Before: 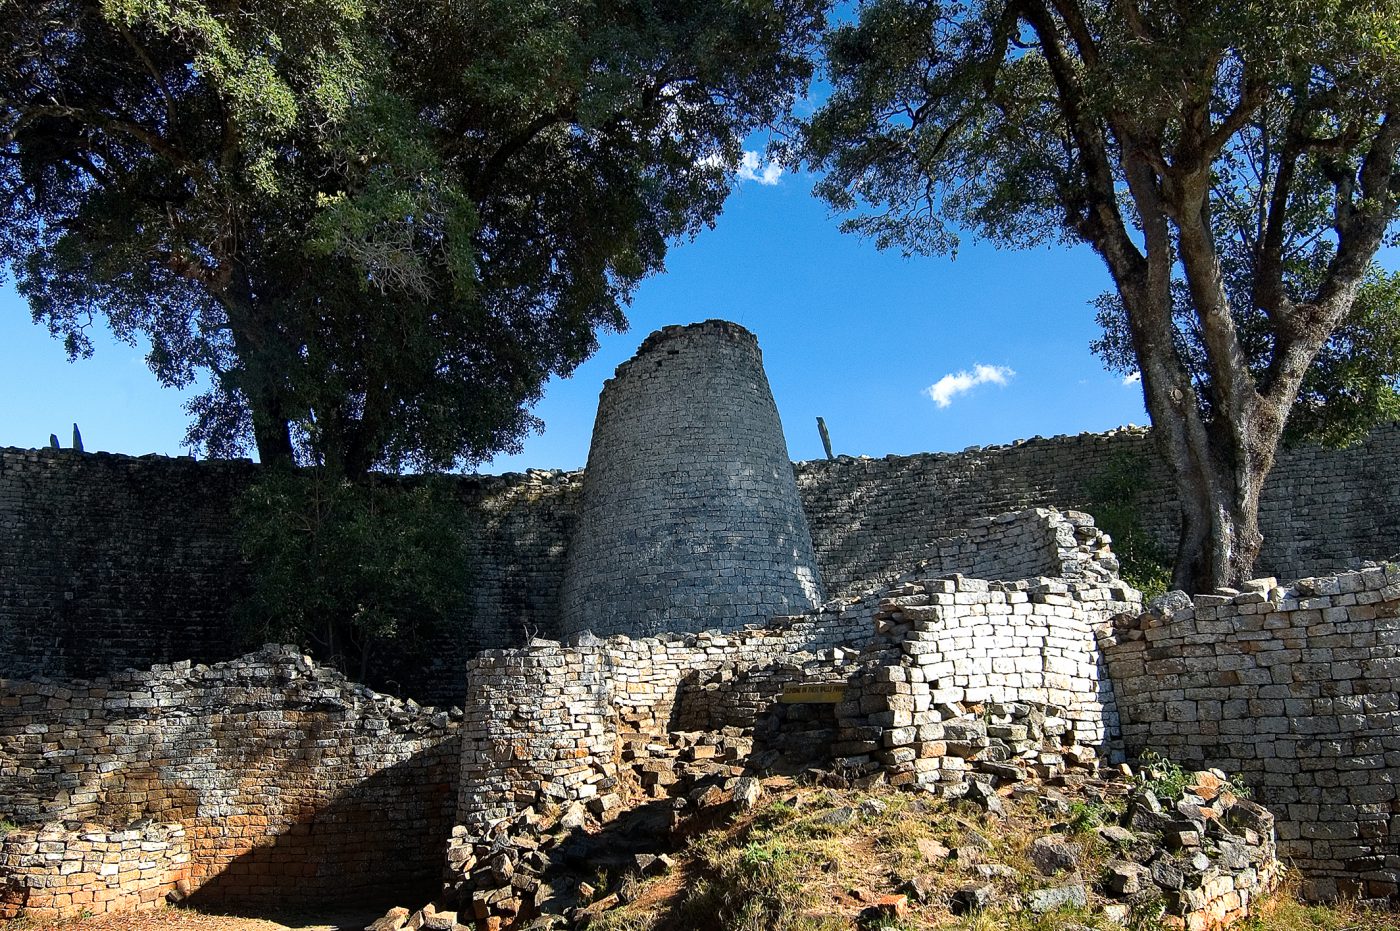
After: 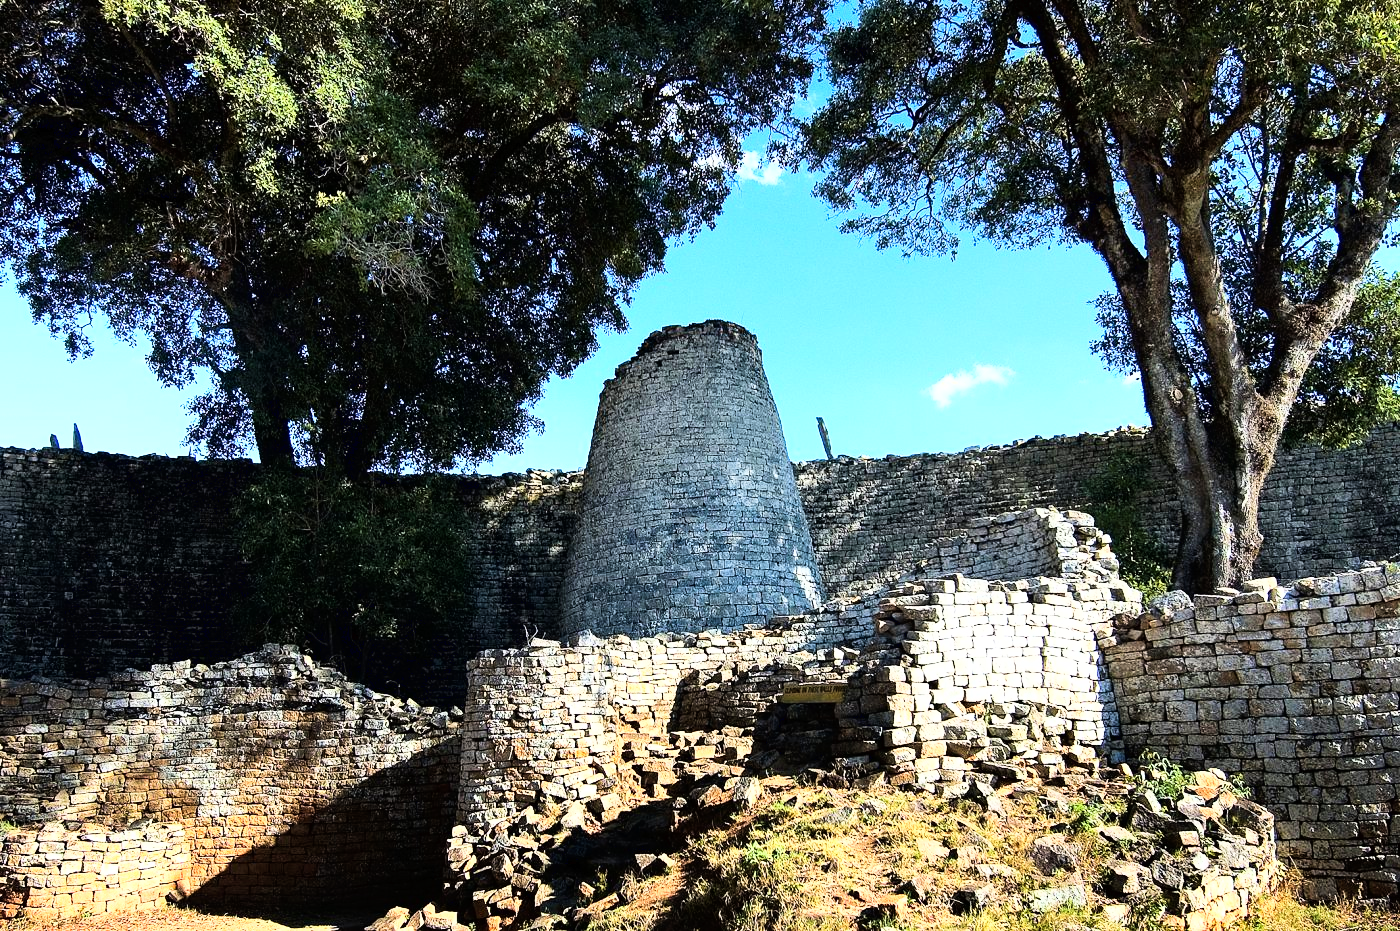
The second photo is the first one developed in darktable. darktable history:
base curve: curves: ch0 [(0, 0) (0.007, 0.004) (0.027, 0.03) (0.046, 0.07) (0.207, 0.54) (0.442, 0.872) (0.673, 0.972) (1, 1)]
color zones: curves: ch0 [(0.068, 0.464) (0.25, 0.5) (0.48, 0.508) (0.75, 0.536) (0.886, 0.476) (0.967, 0.456)]; ch1 [(0.066, 0.456) (0.25, 0.5) (0.616, 0.508) (0.746, 0.56) (0.934, 0.444)]
velvia: on, module defaults
